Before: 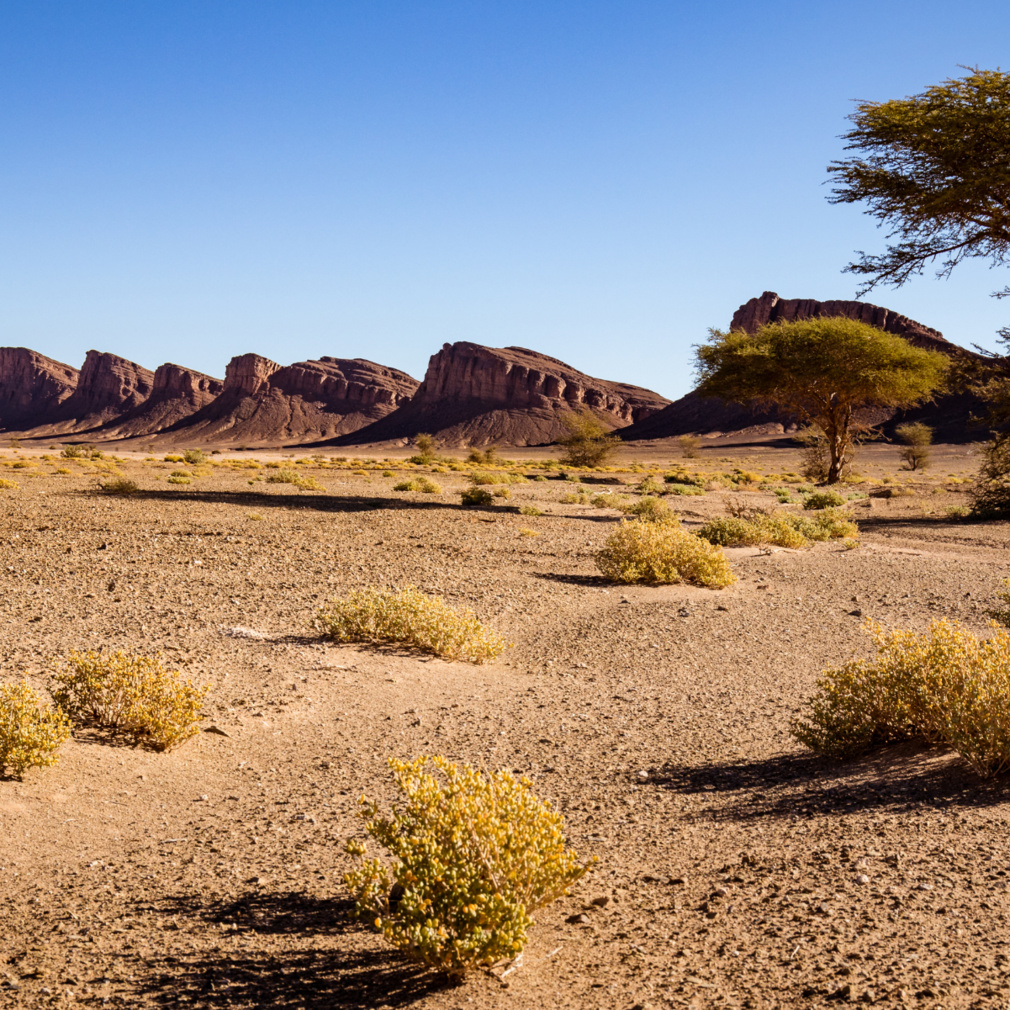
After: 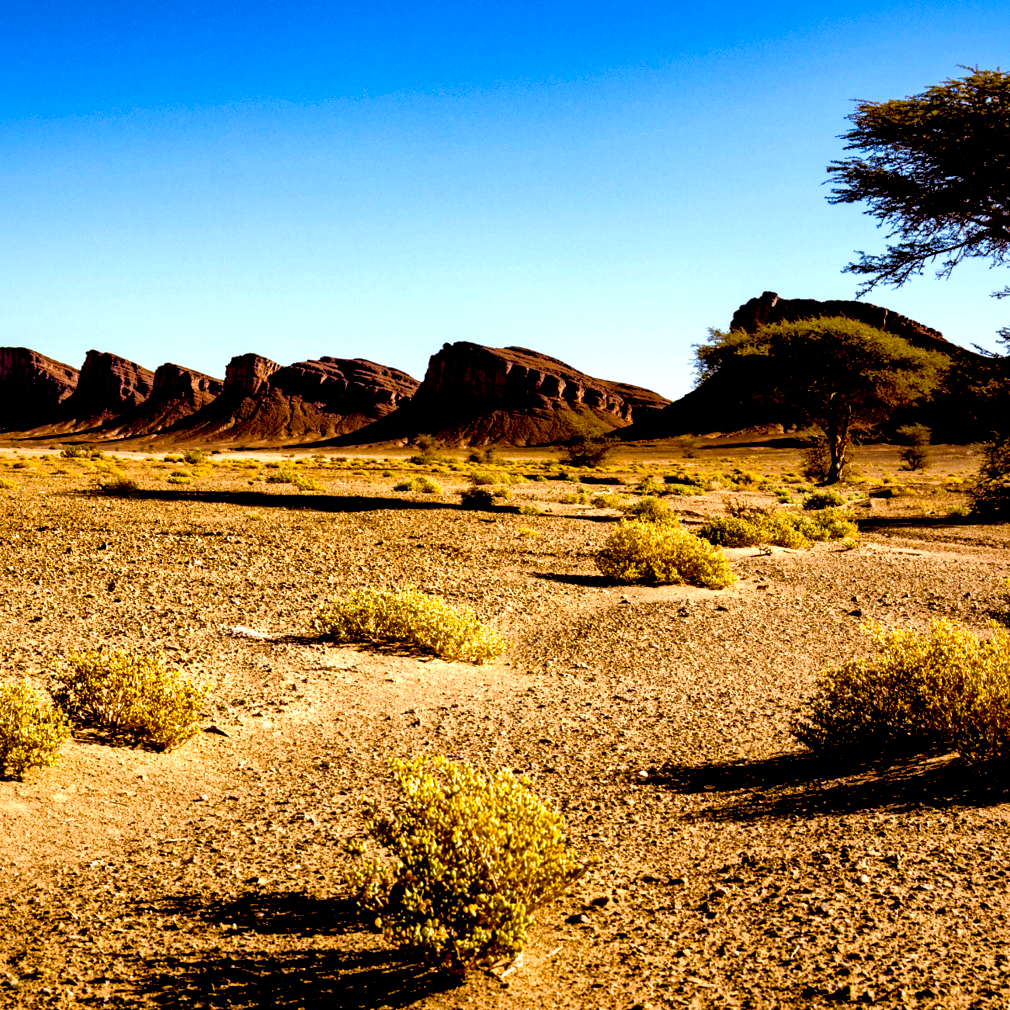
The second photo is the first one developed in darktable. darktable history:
exposure: black level correction 0.047, exposure 0.013 EV, compensate highlight preservation false
local contrast: mode bilateral grid, contrast 20, coarseness 50, detail 171%, midtone range 0.2
color balance rgb: linear chroma grading › global chroma 16.62%, perceptual saturation grading › highlights -8.63%, perceptual saturation grading › mid-tones 18.66%, perceptual saturation grading › shadows 28.49%, perceptual brilliance grading › highlights 14.22%, perceptual brilliance grading › shadows -18.96%, global vibrance 27.71%
